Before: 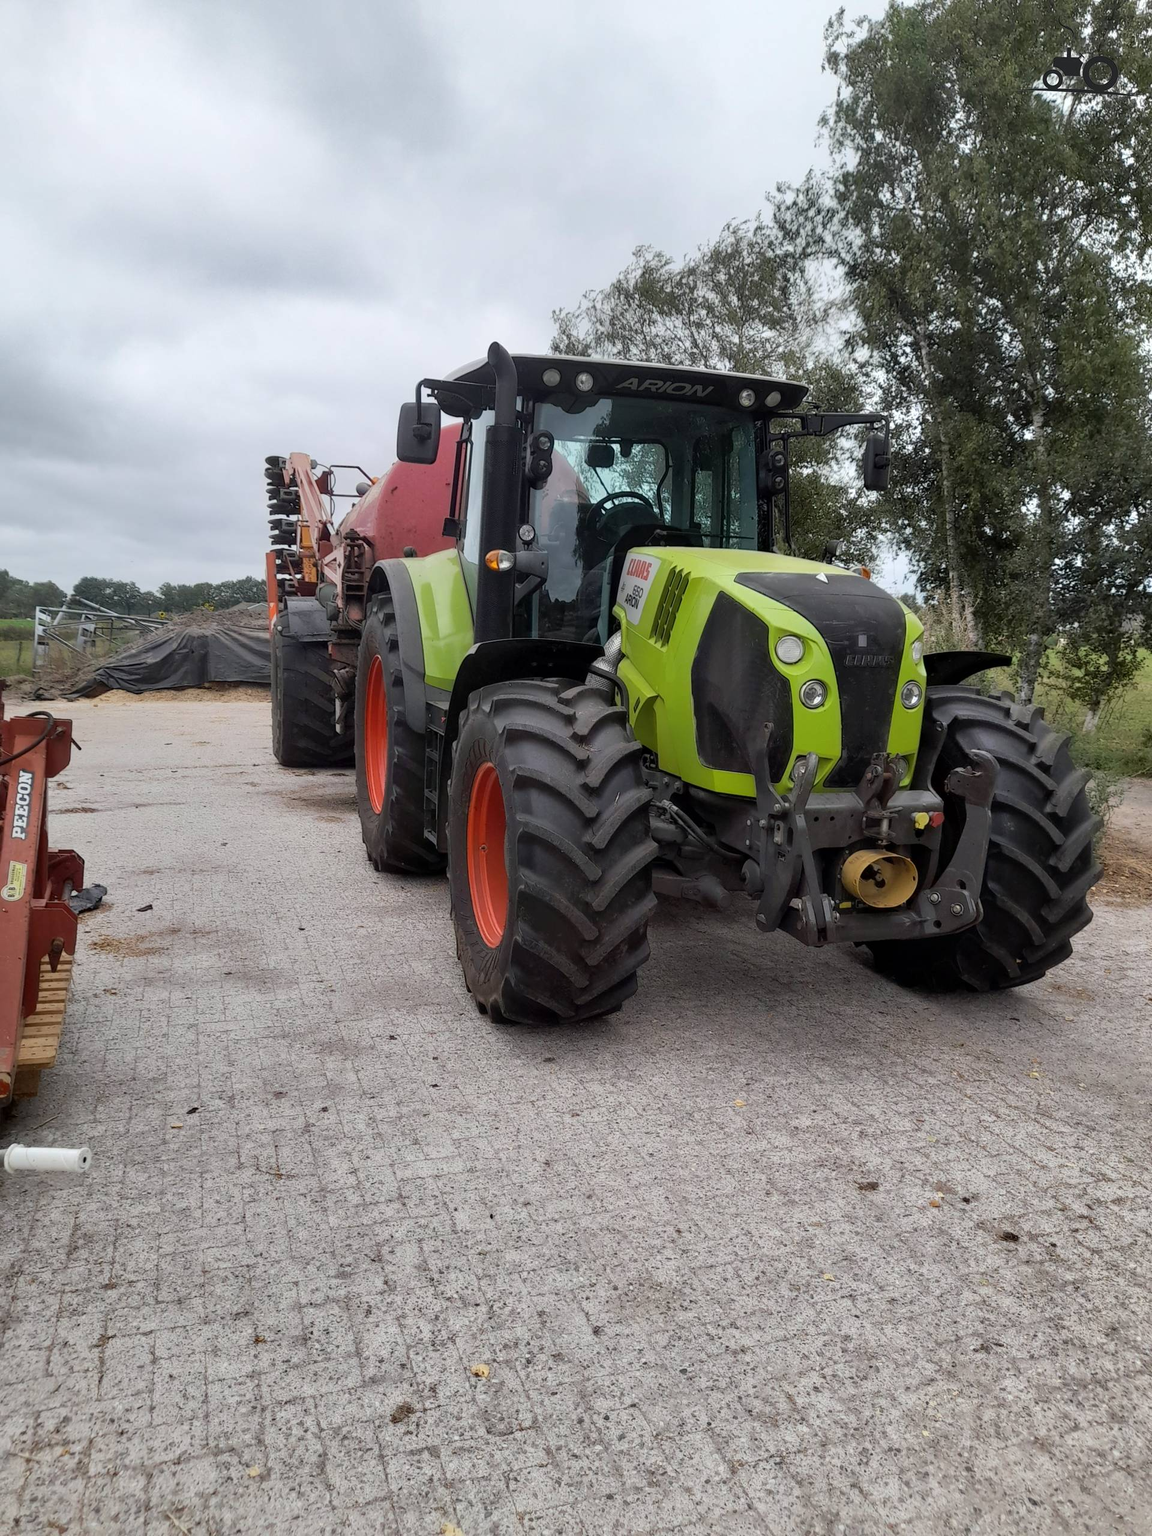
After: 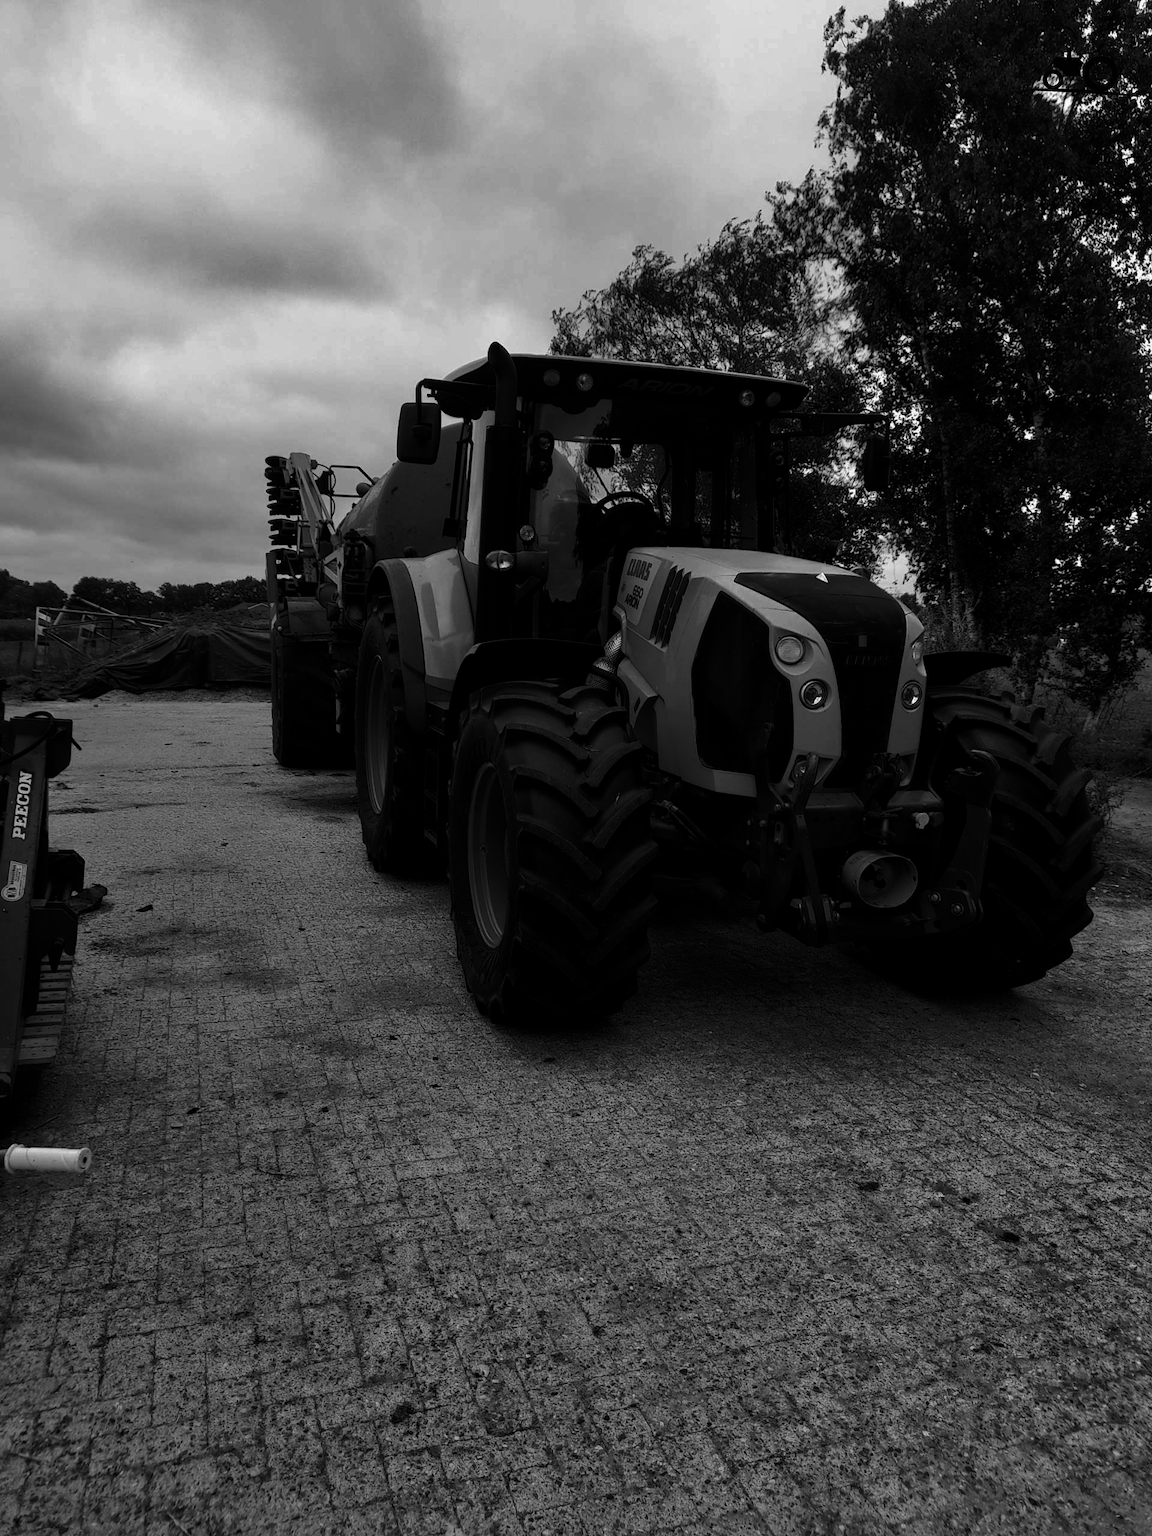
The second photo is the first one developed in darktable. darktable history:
white balance: emerald 1
contrast brightness saturation: contrast 0.02, brightness -1, saturation -1
